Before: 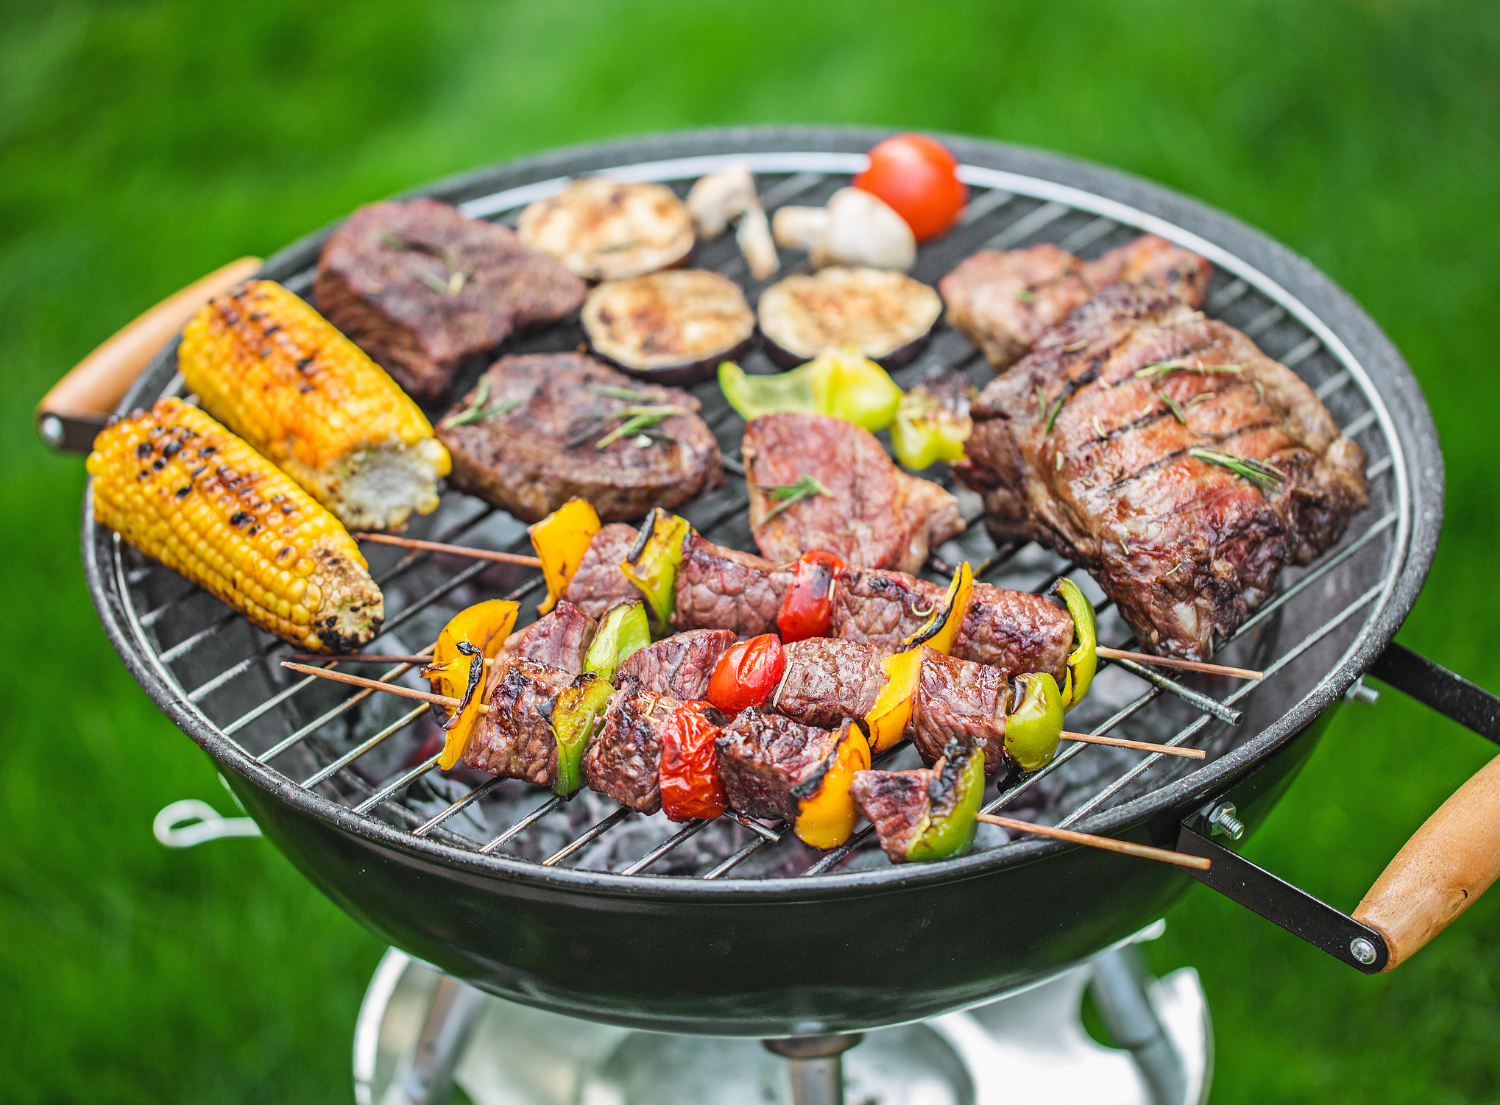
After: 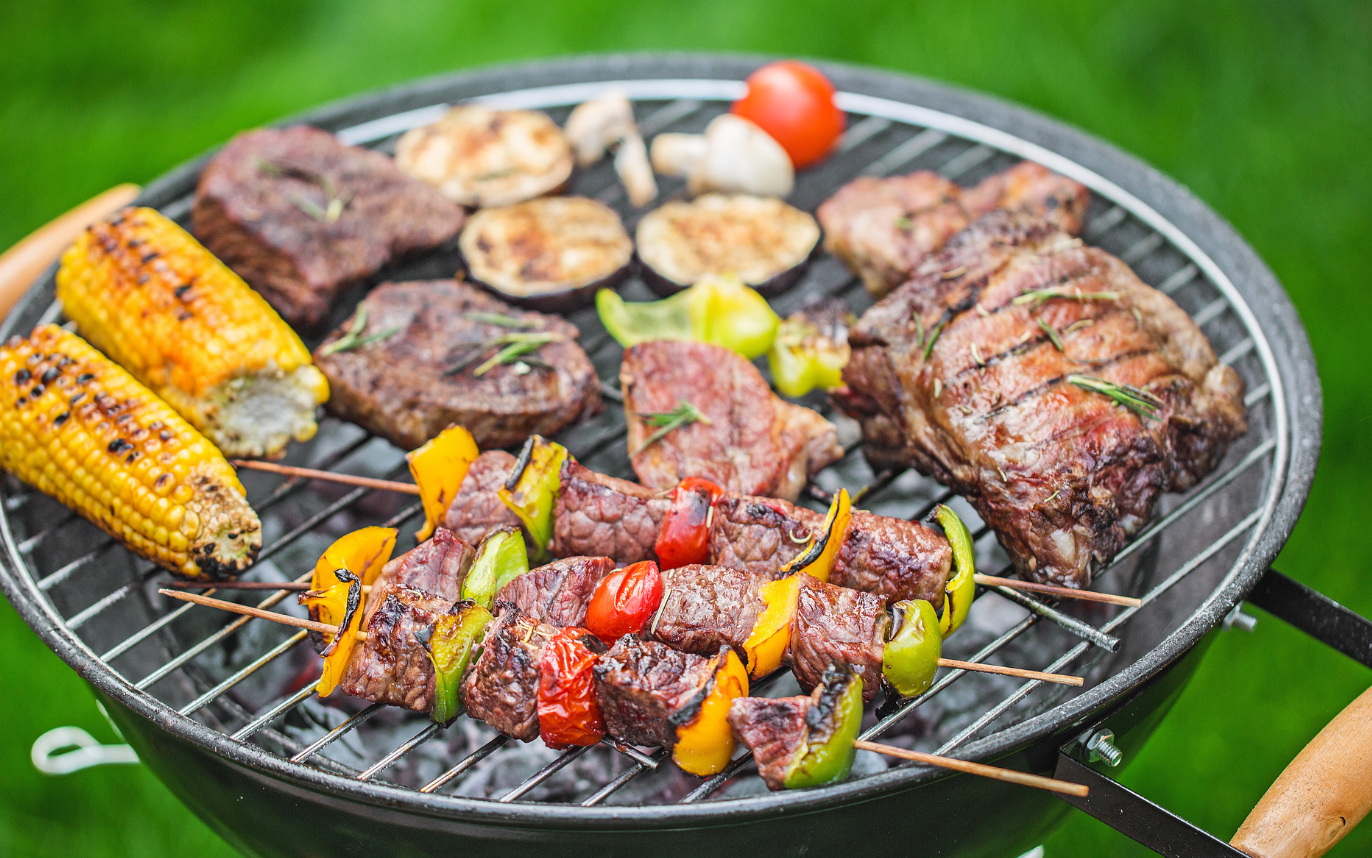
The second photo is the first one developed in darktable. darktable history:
bloom: size 9%, threshold 100%, strength 7%
crop: left 8.155%, top 6.611%, bottom 15.385%
